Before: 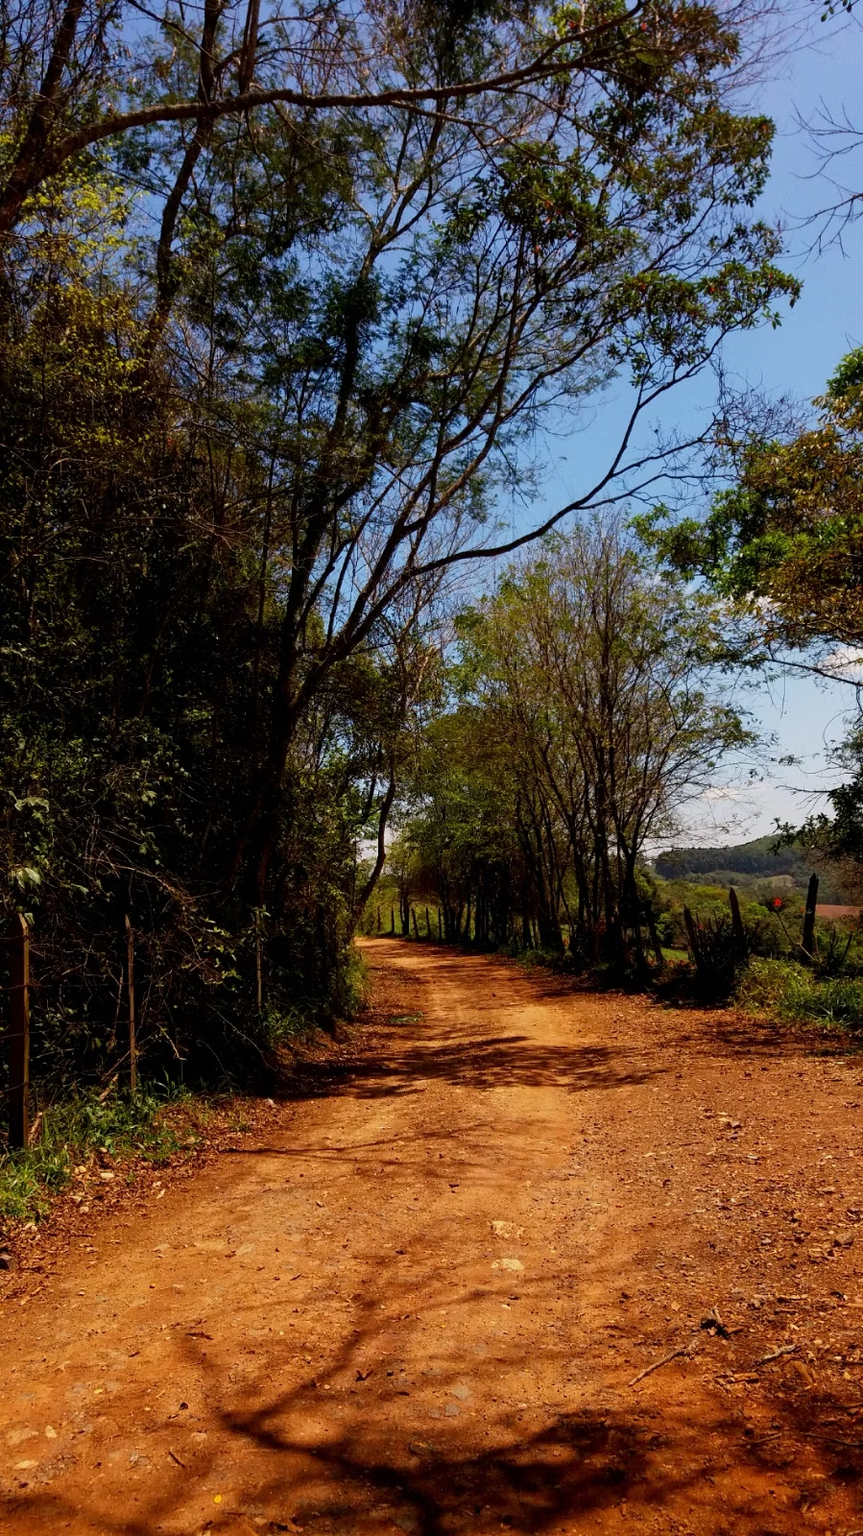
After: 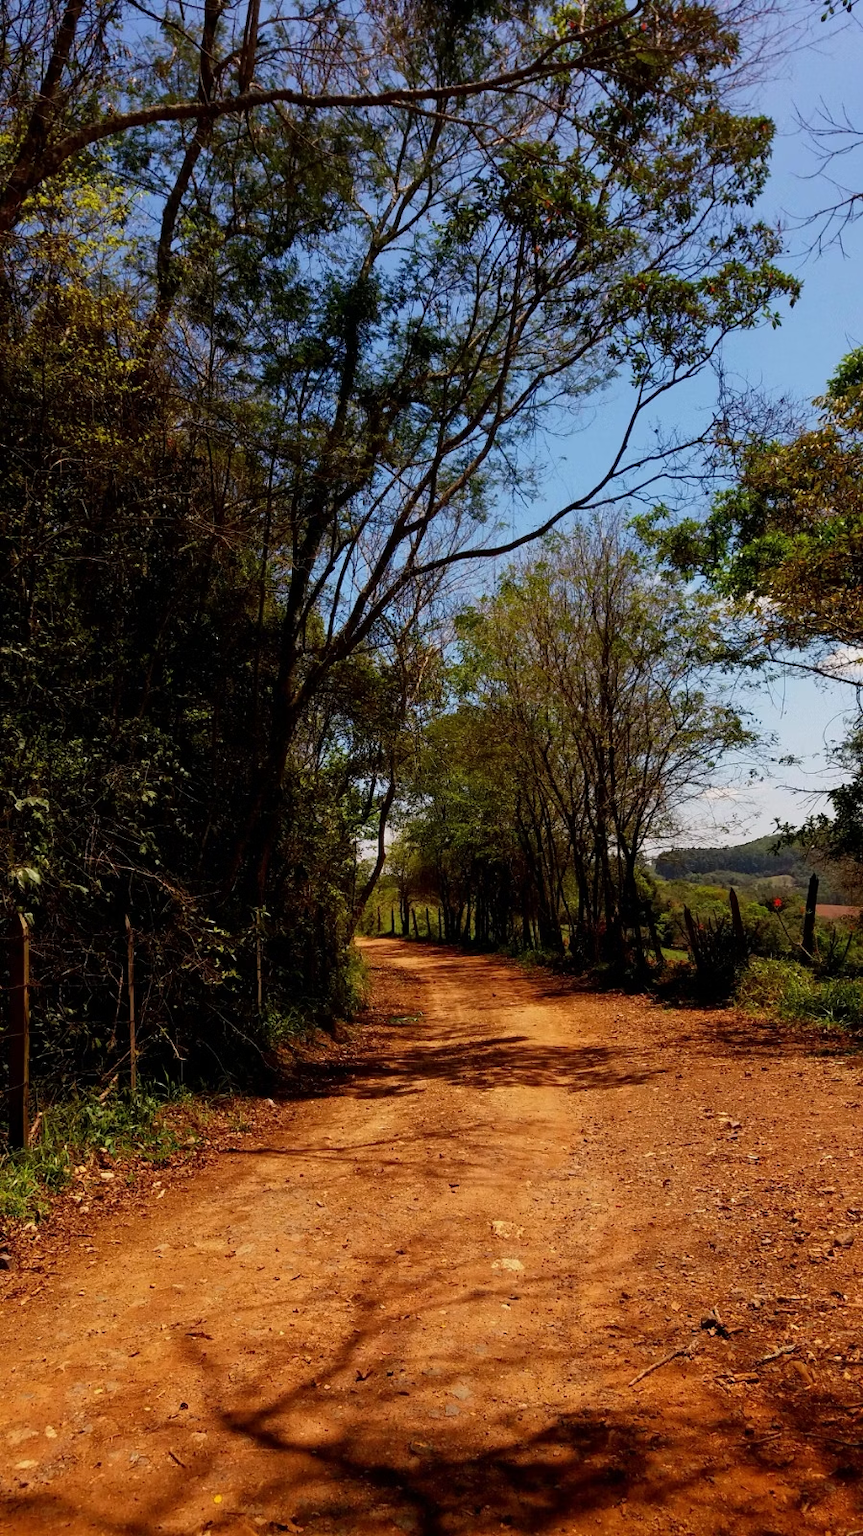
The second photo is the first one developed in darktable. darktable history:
levels: white 99.95%
